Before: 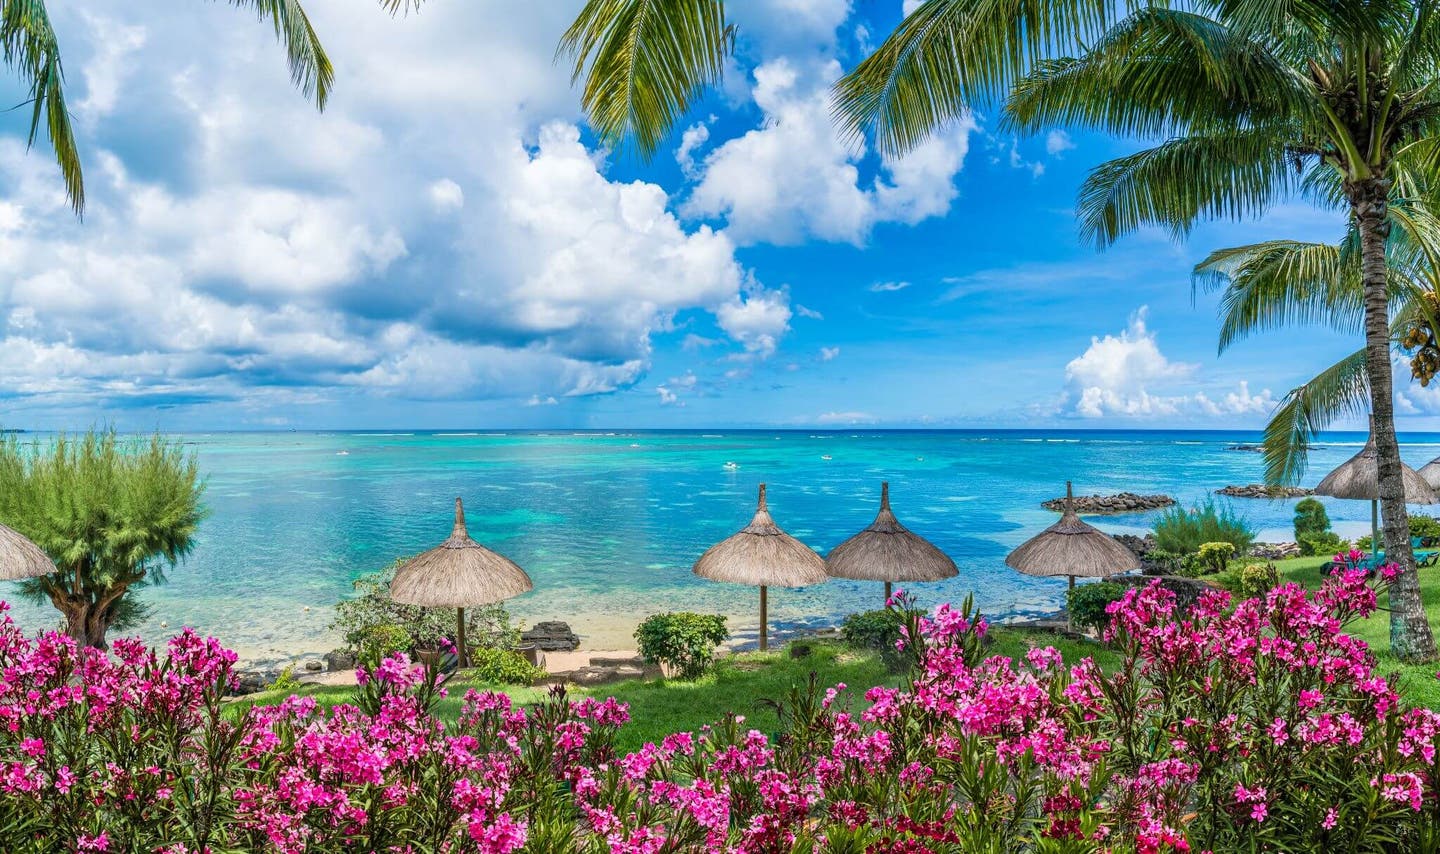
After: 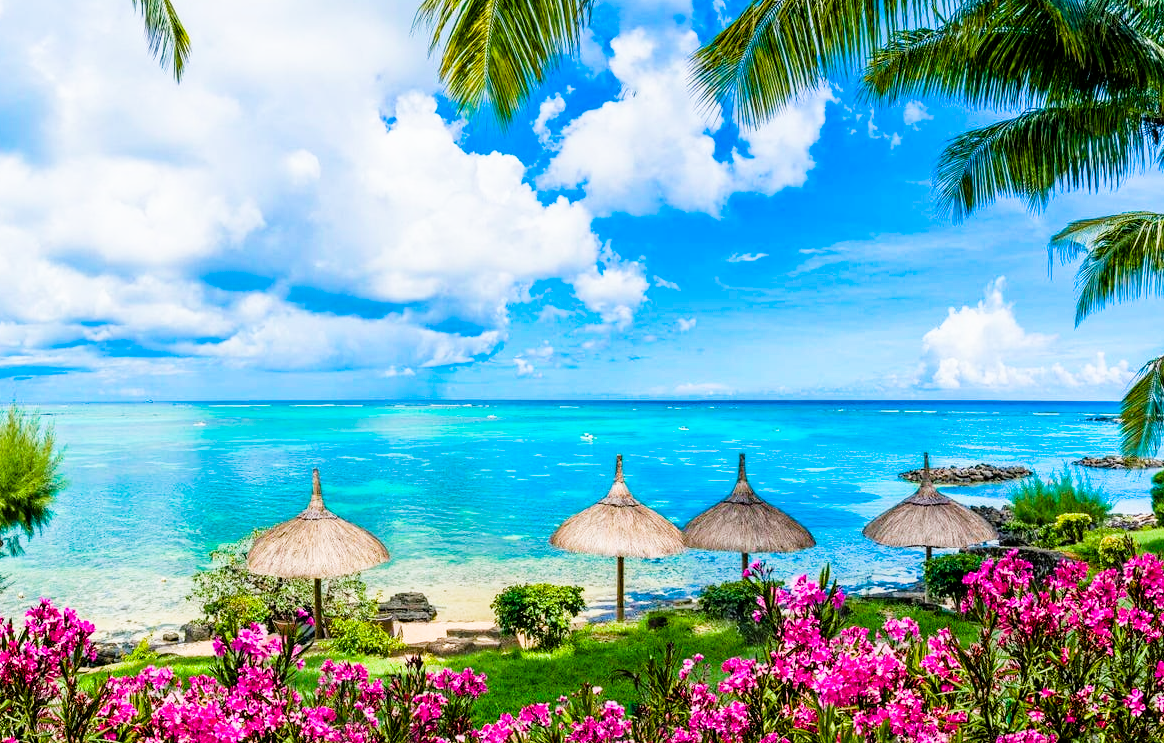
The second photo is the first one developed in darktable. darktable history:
contrast brightness saturation: contrast 0.039, saturation 0.156
crop: left 9.958%, top 3.496%, right 9.175%, bottom 9.385%
filmic rgb: black relative exposure -5.03 EV, white relative exposure 3.49 EV, hardness 3.17, contrast 1.301, highlights saturation mix -48.72%, iterations of high-quality reconstruction 0
color balance rgb: shadows lift › chroma 0.793%, shadows lift › hue 115.08°, perceptual saturation grading › global saturation 34.72%, perceptual saturation grading › highlights -25.753%, perceptual saturation grading › shadows 49.665%, perceptual brilliance grading › global brilliance 18.712%
